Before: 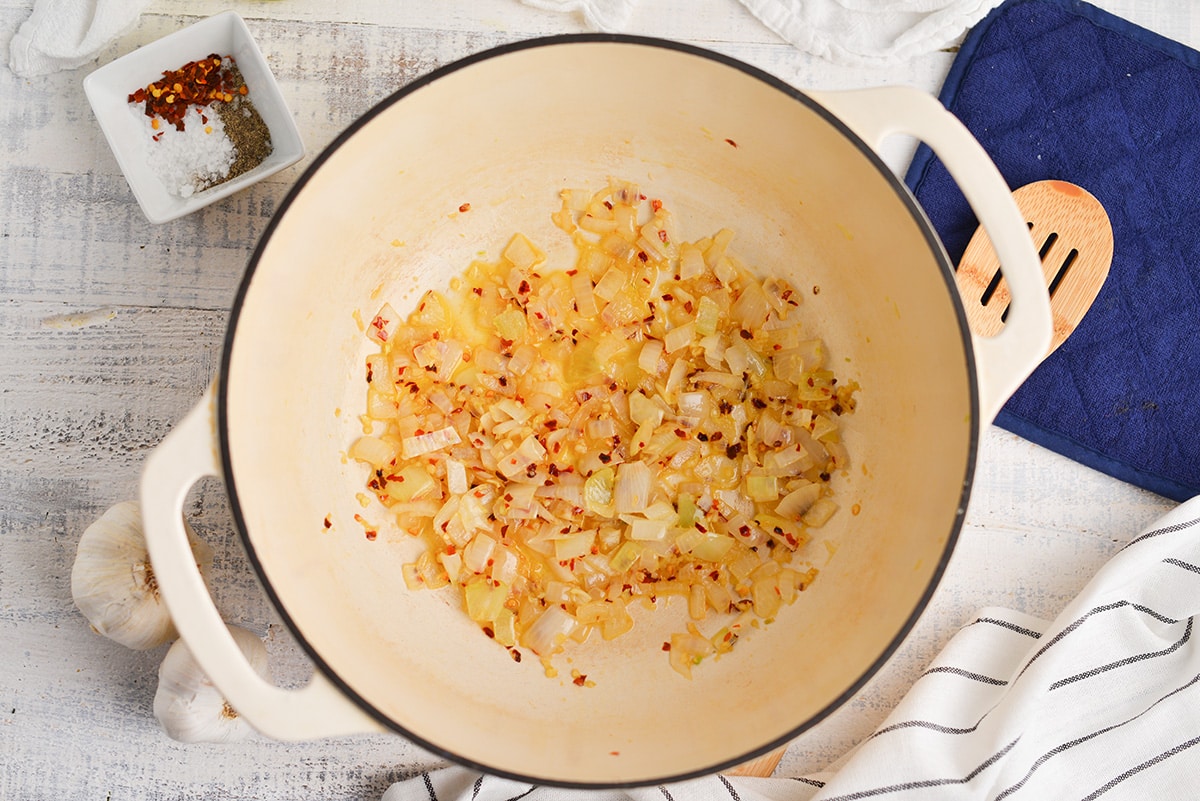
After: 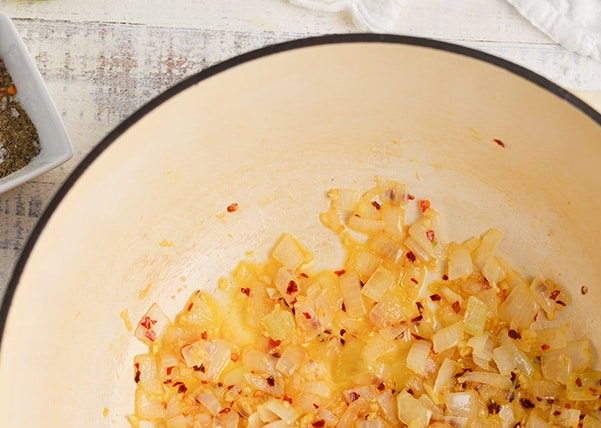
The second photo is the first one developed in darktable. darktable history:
crop: left 19.373%, right 30.497%, bottom 46.452%
